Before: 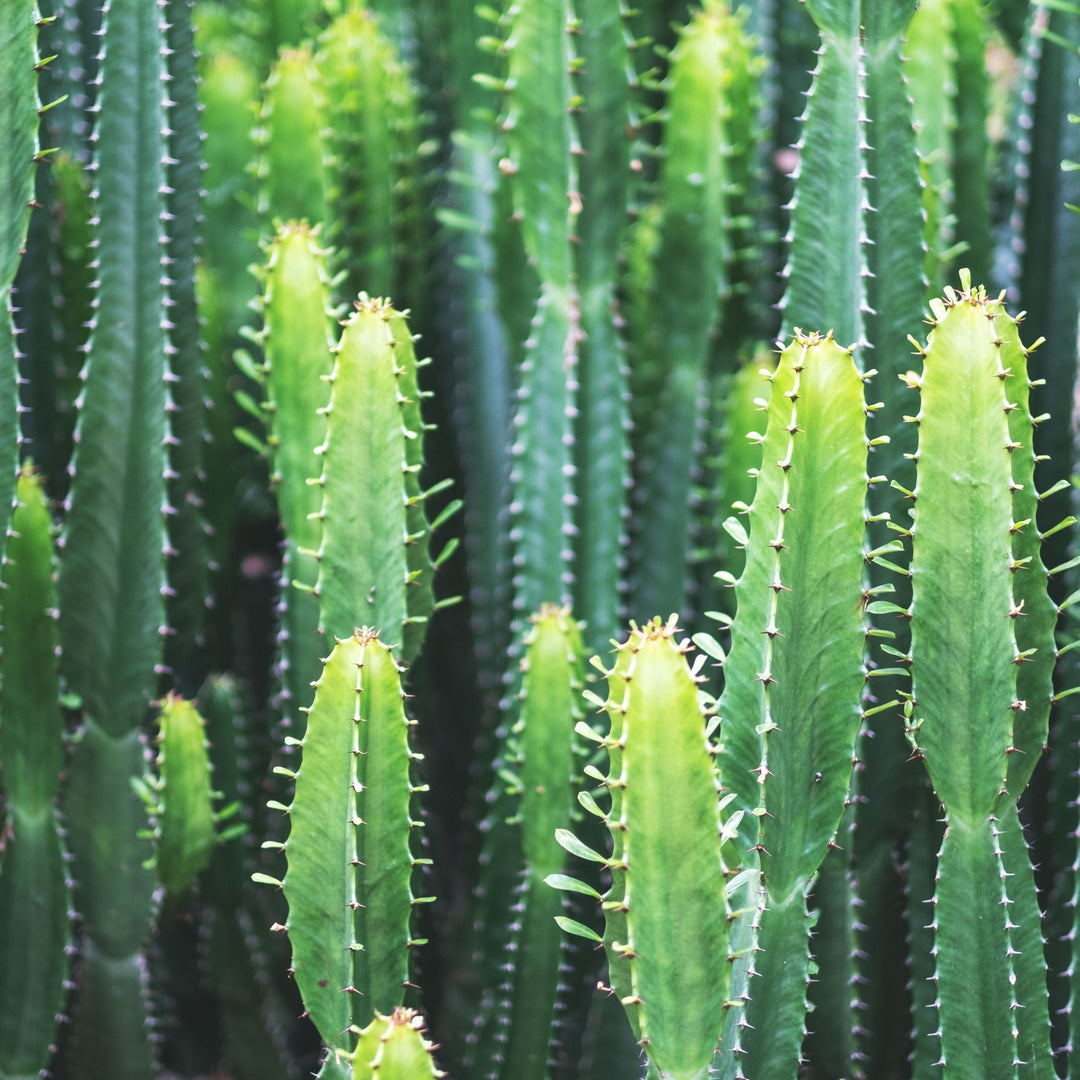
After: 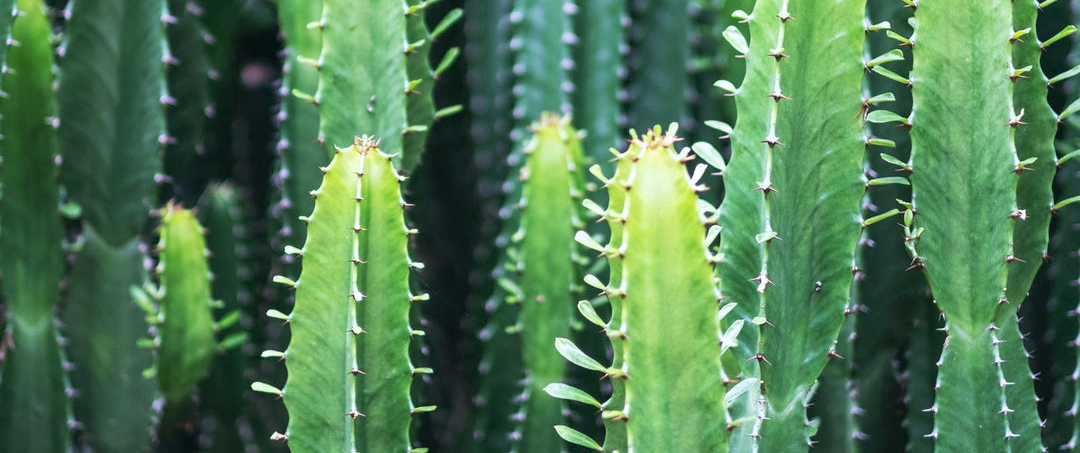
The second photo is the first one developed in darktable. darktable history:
exposure: black level correction 0.011, compensate highlight preservation false
white balance: red 0.974, blue 1.044
crop: top 45.551%, bottom 12.262%
